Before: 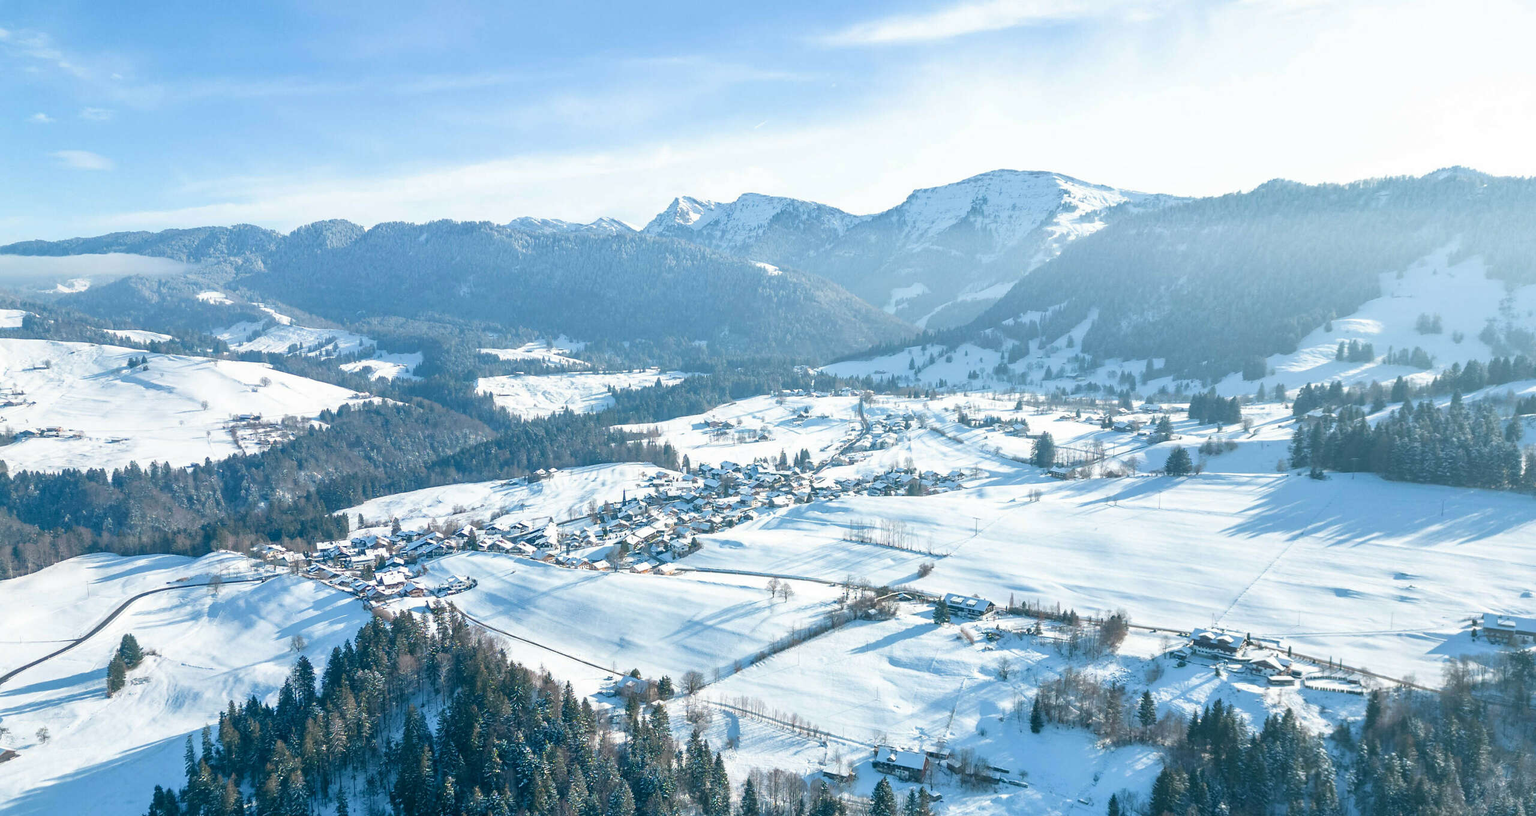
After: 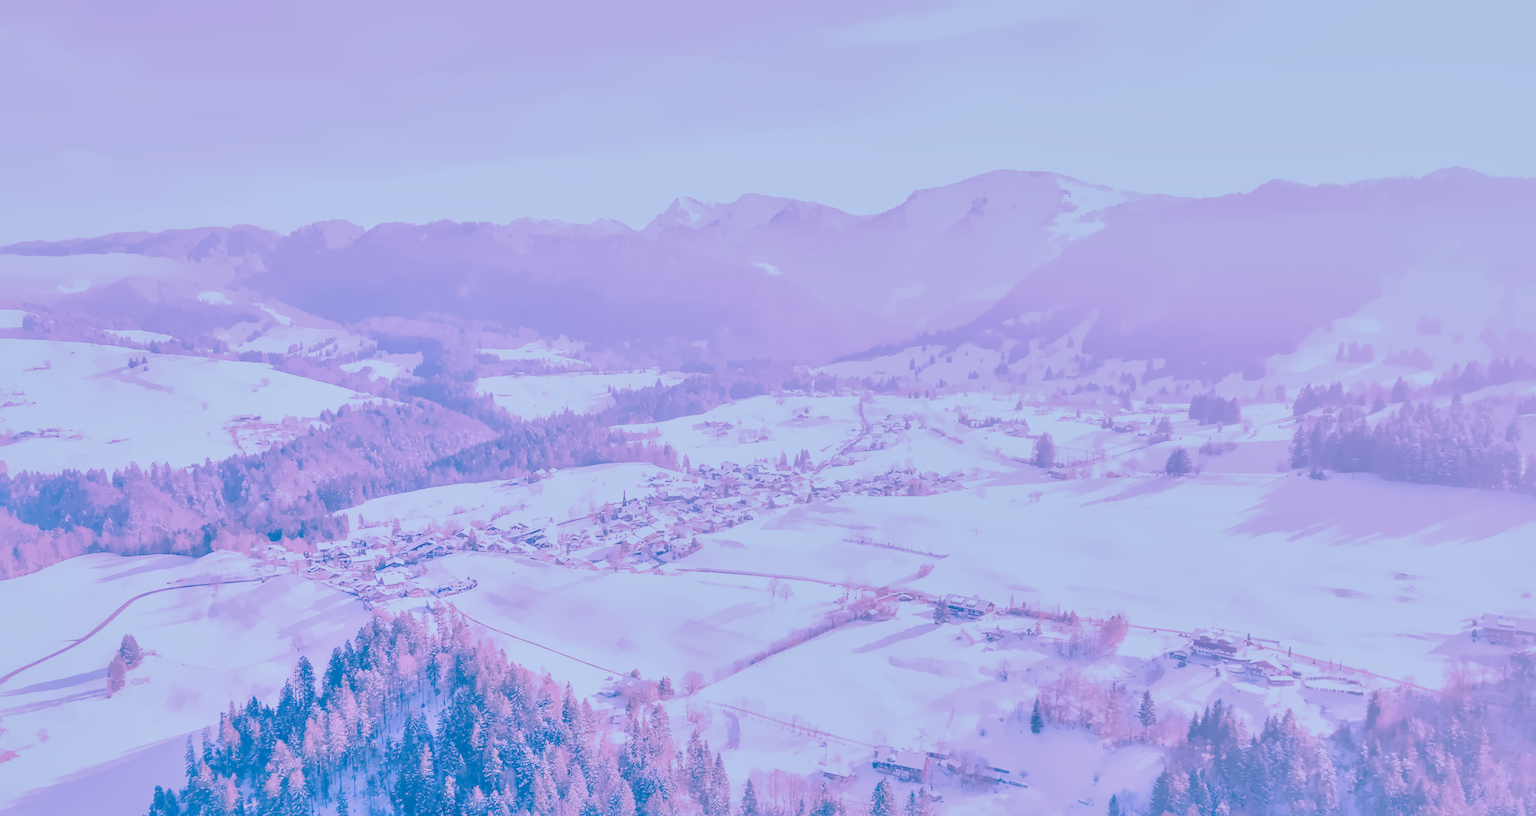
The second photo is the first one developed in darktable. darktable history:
local contrast: on, module defaults
color calibration: illuminant custom, x 0.39, y 0.392, temperature 3856.94 K
color balance rgb: on, module defaults
denoise (profiled): preserve shadows 1.52, scattering 0.002, a [-1, 0, 0], compensate highlight preservation false
exposure: black level correction 0, exposure 0.7 EV, compensate exposure bias true, compensate highlight preservation false
filmic rgb: black relative exposure -7.15 EV, white relative exposure 5.36 EV, hardness 3.02
haze removal: compatibility mode true, adaptive false
highlight reconstruction: on, module defaults
lens correction: scale 1.01, crop 1, focal 85, aperture 4.5, distance 2.07, camera "Canon EOS RP", lens "Canon RF 85mm F2 MACRO IS STM"
white balance: red 2.229, blue 1.46
velvia: on, module defaults
shadows and highlights: on, module defaults
